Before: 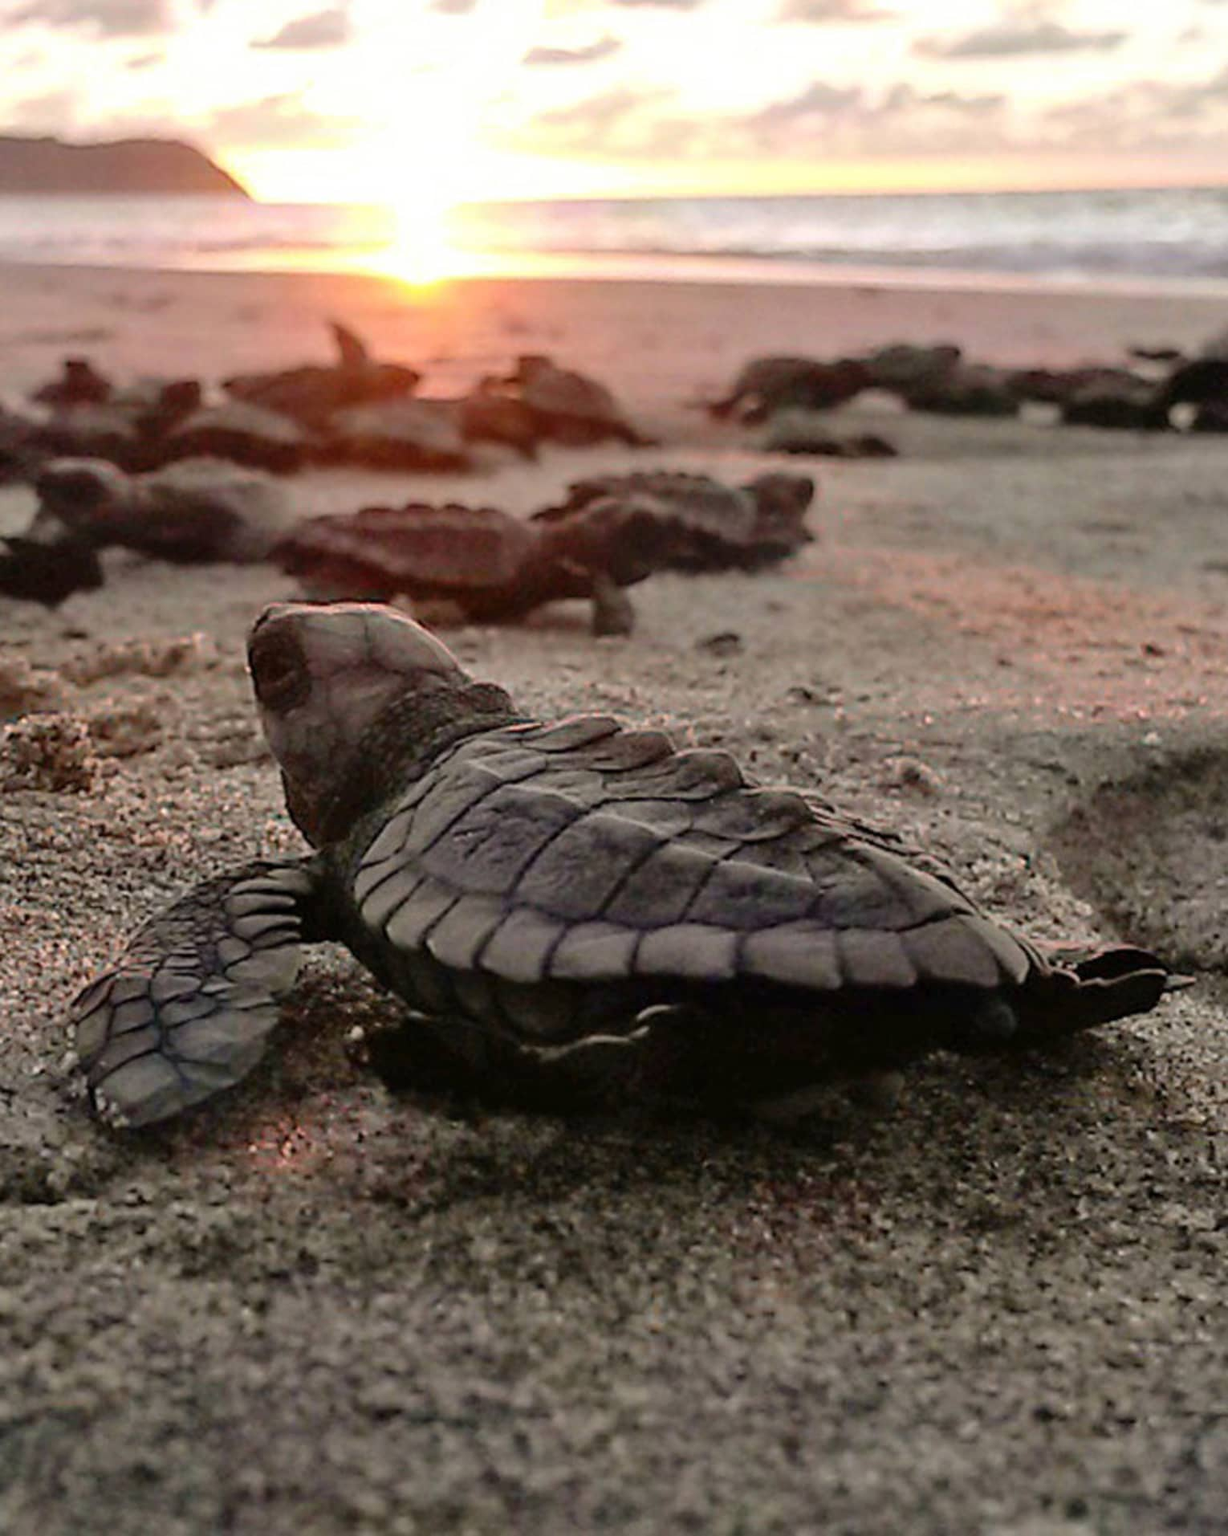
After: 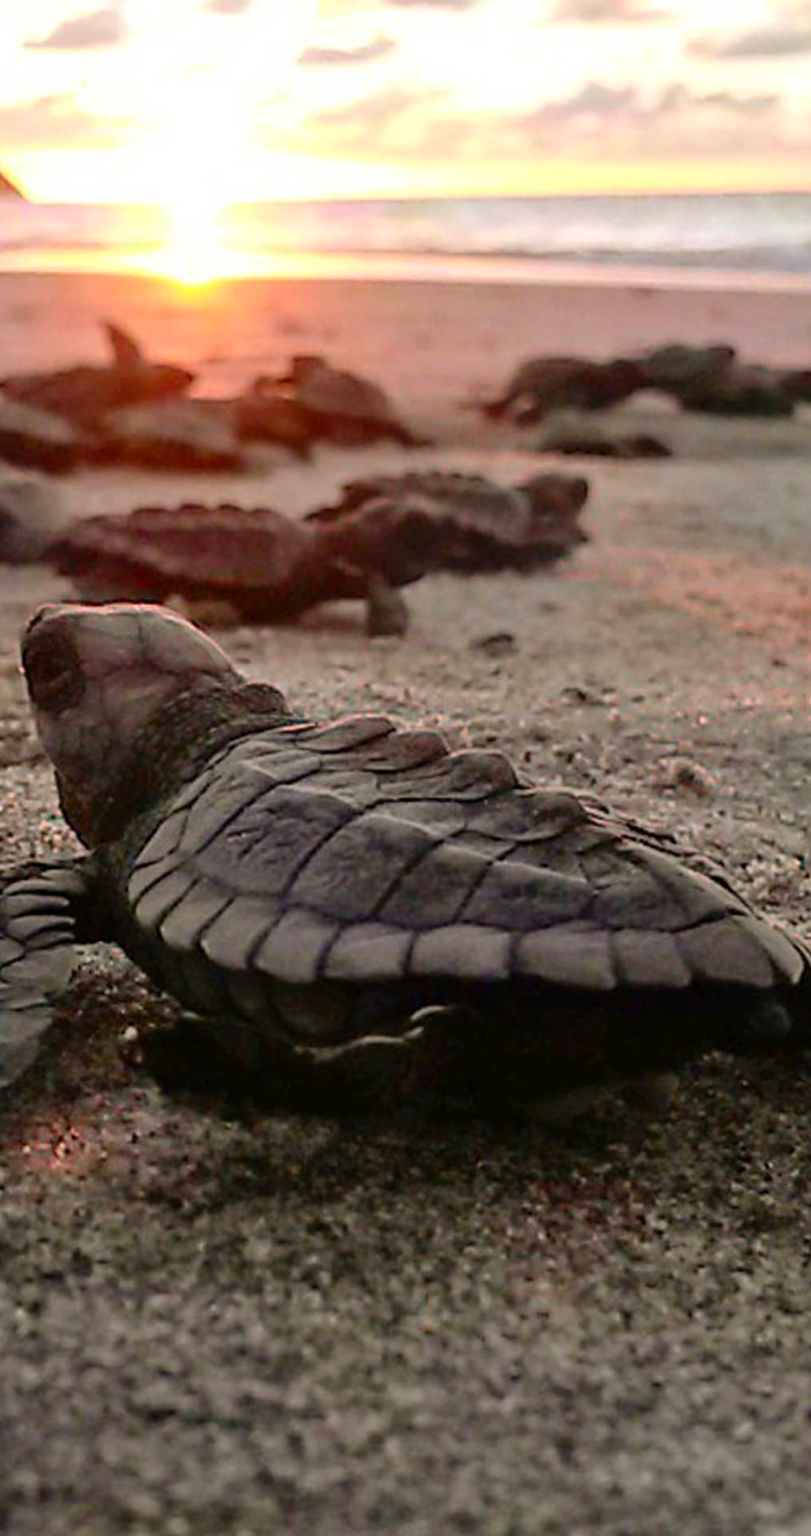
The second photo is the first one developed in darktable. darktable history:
crop and rotate: left 18.442%, right 15.508%
exposure: compensate highlight preservation false
contrast brightness saturation: contrast 0.08, saturation 0.2
